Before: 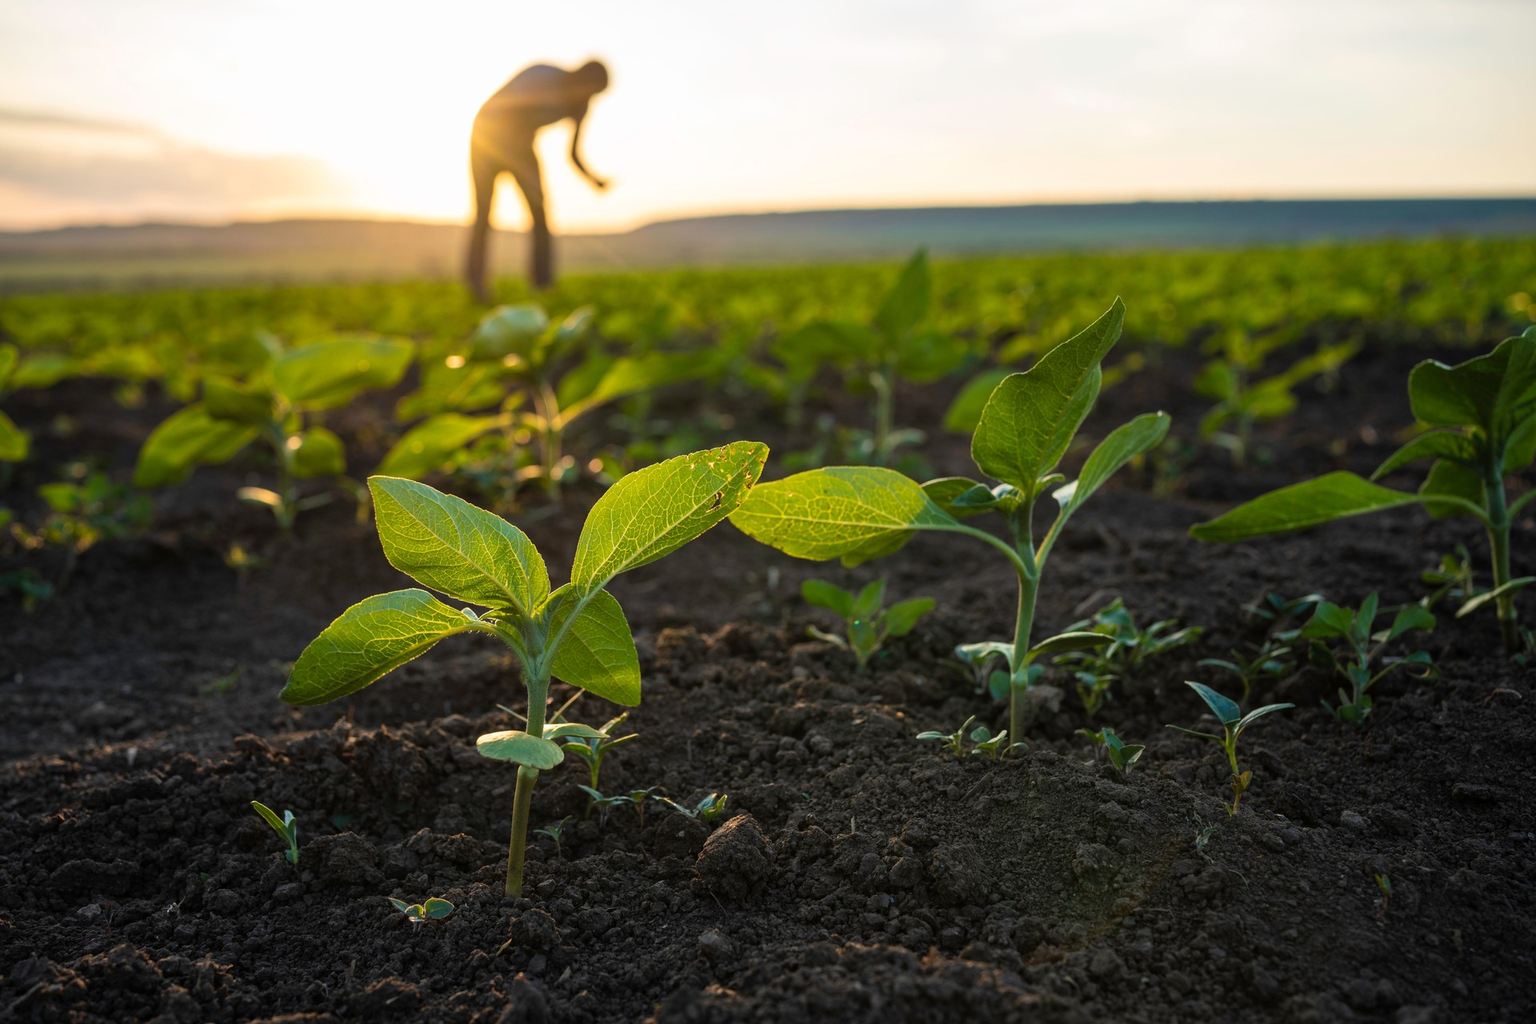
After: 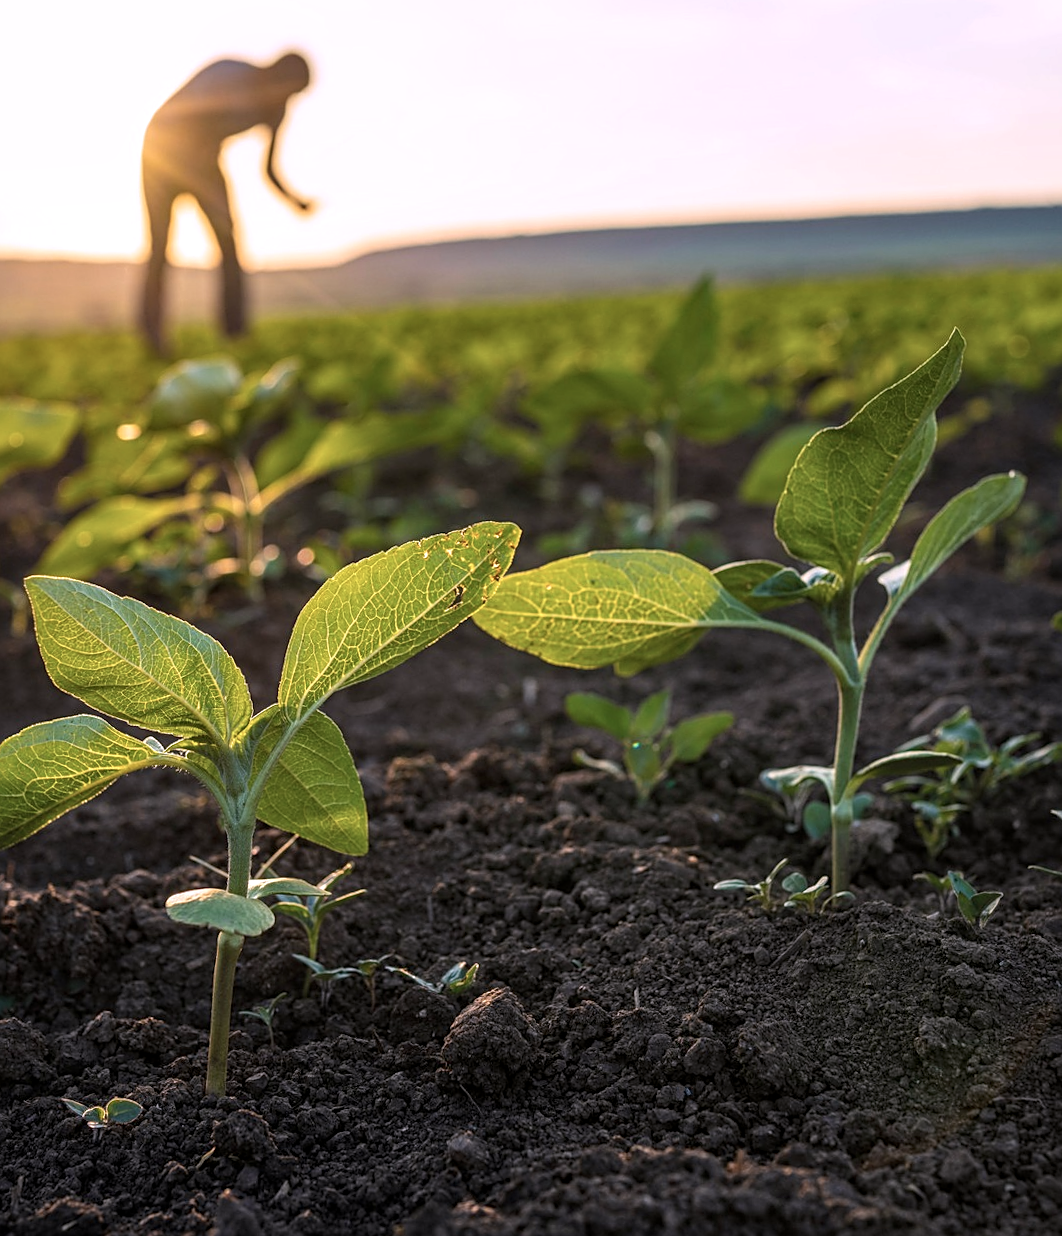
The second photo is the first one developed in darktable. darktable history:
local contrast: on, module defaults
crop: left 21.674%, right 22.086%
contrast brightness saturation: saturation -0.17
sharpen: on, module defaults
rotate and perspective: rotation -1.32°, lens shift (horizontal) -0.031, crop left 0.015, crop right 0.985, crop top 0.047, crop bottom 0.982
white balance: red 1.066, blue 1.119
